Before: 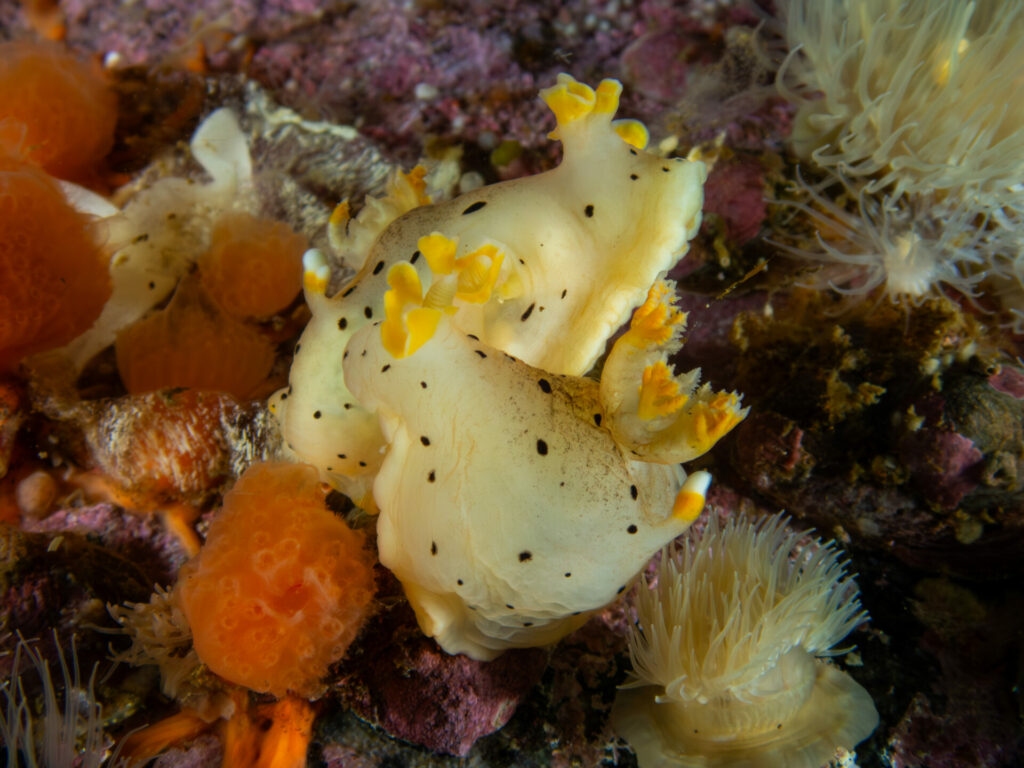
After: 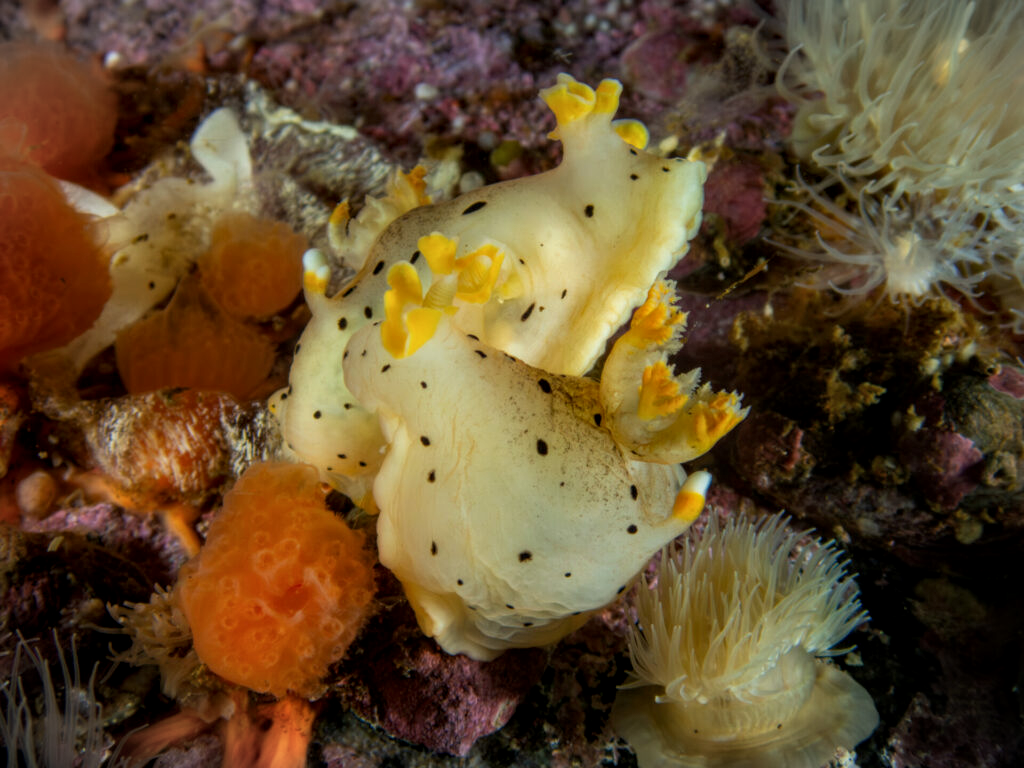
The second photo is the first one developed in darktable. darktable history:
local contrast: on, module defaults
vignetting: fall-off start 100.85%, brightness -0.264, width/height ratio 1.32, unbound false
